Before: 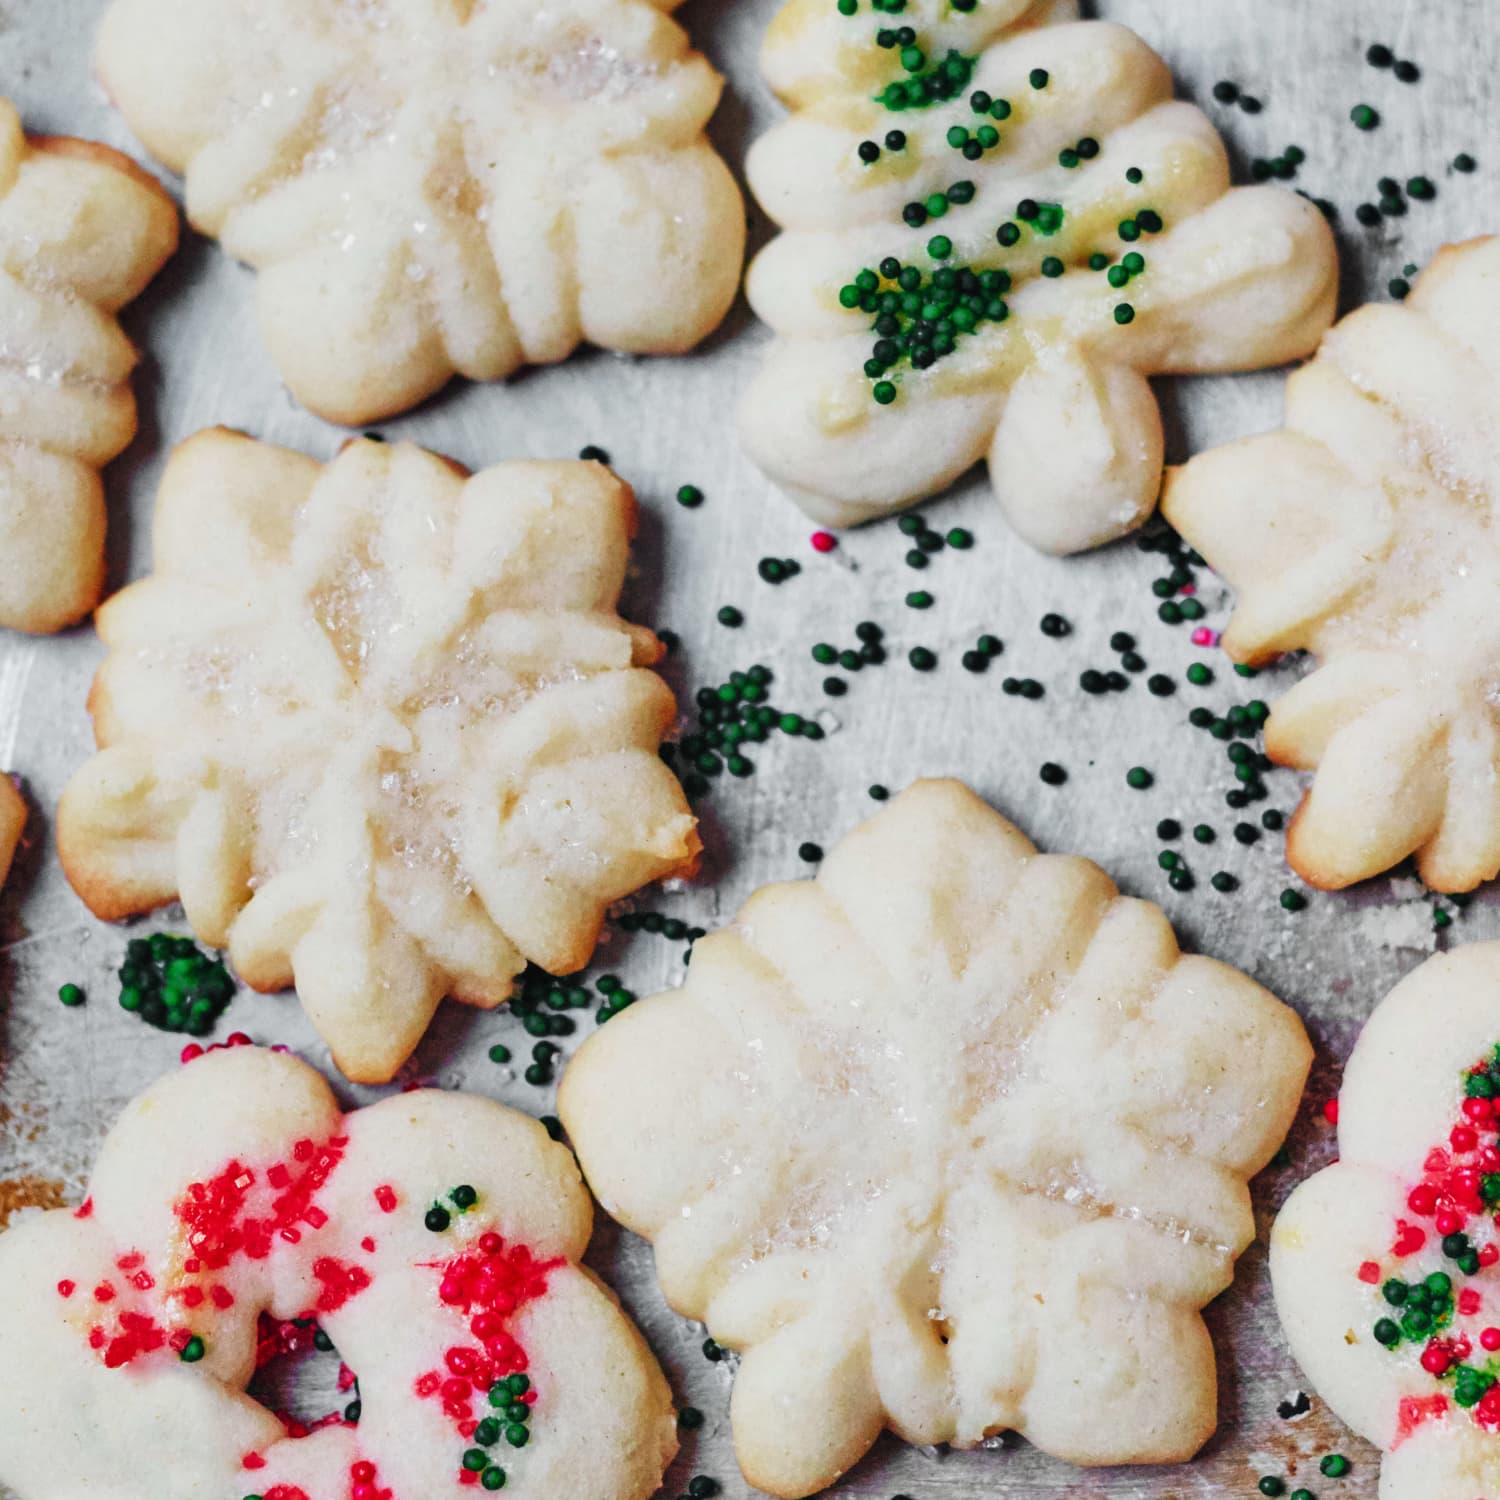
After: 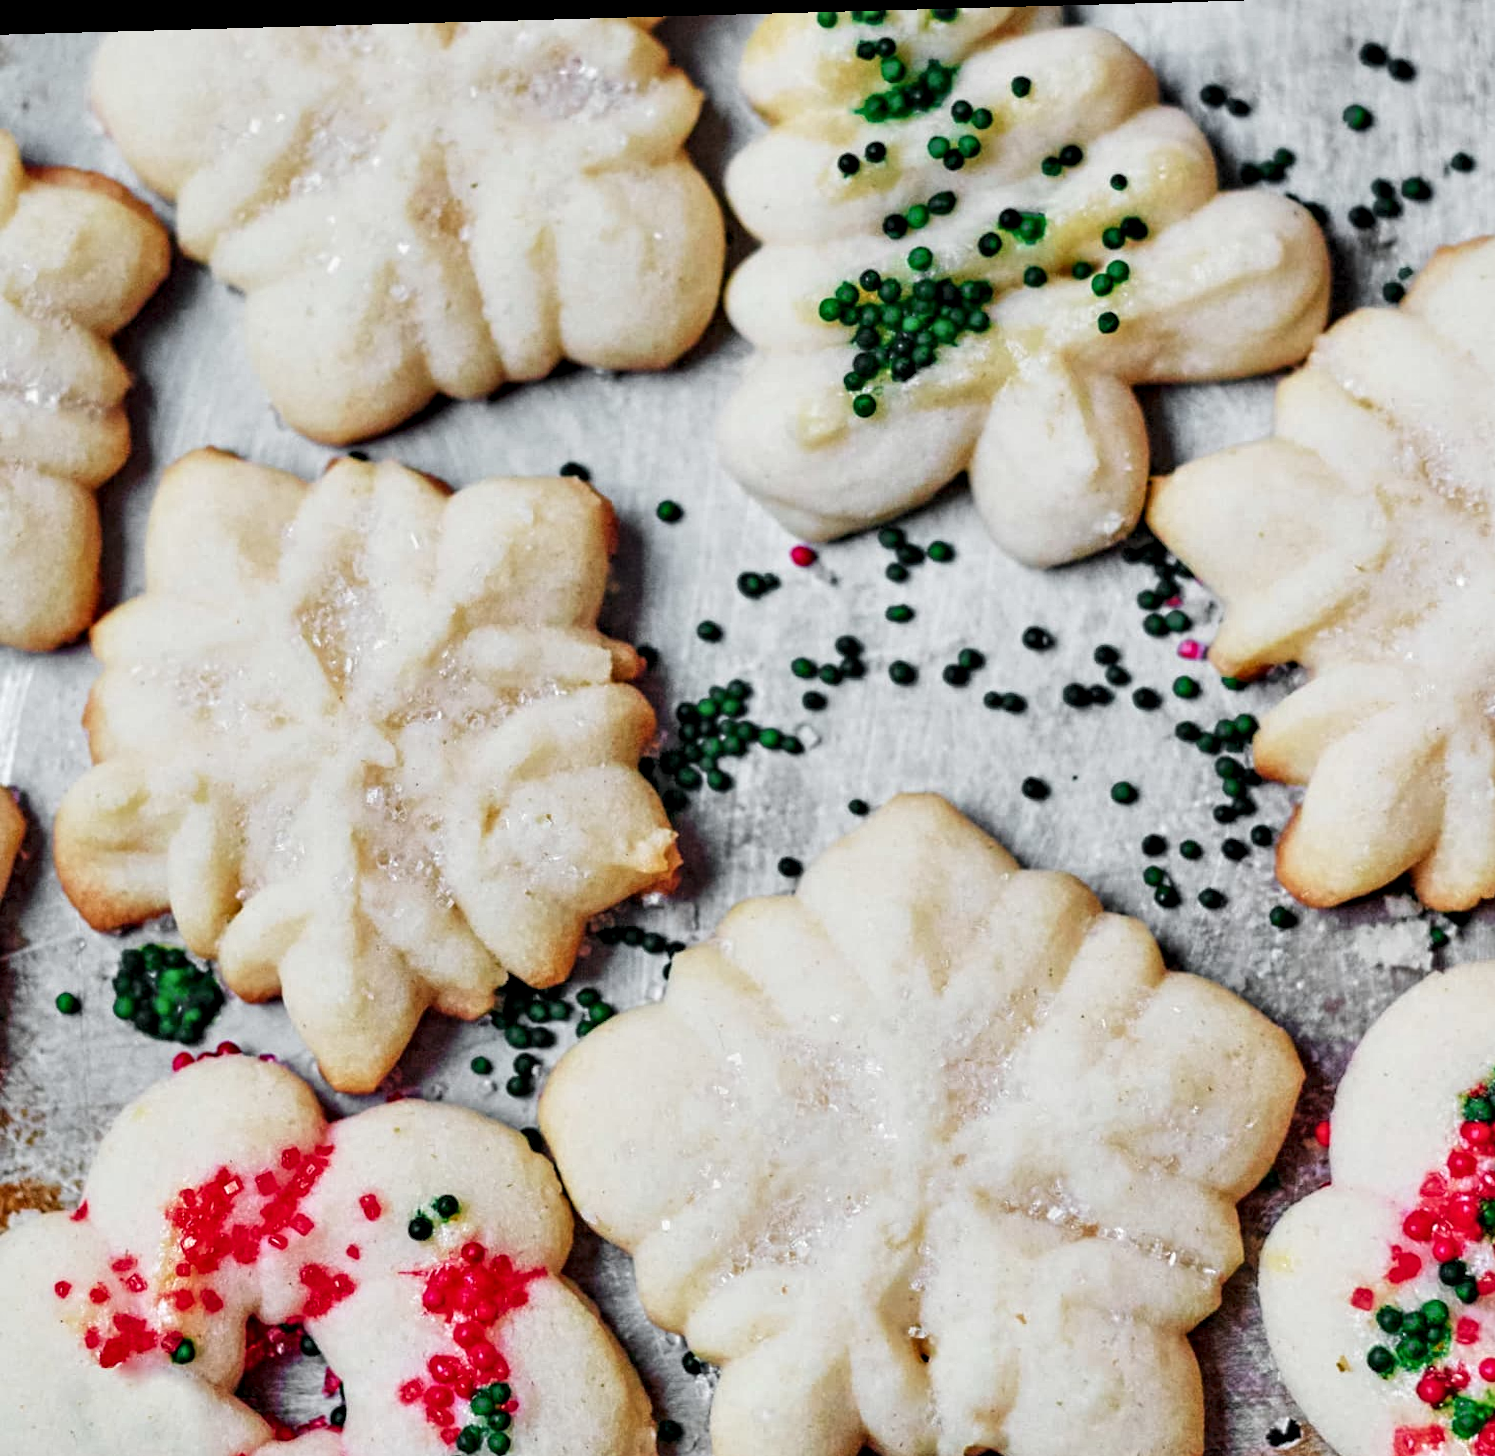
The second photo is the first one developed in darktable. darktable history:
rotate and perspective: lens shift (horizontal) -0.055, automatic cropping off
crop: top 0.448%, right 0.264%, bottom 5.045%
contrast equalizer: y [[0.51, 0.537, 0.559, 0.574, 0.599, 0.618], [0.5 ×6], [0.5 ×6], [0 ×6], [0 ×6]]
